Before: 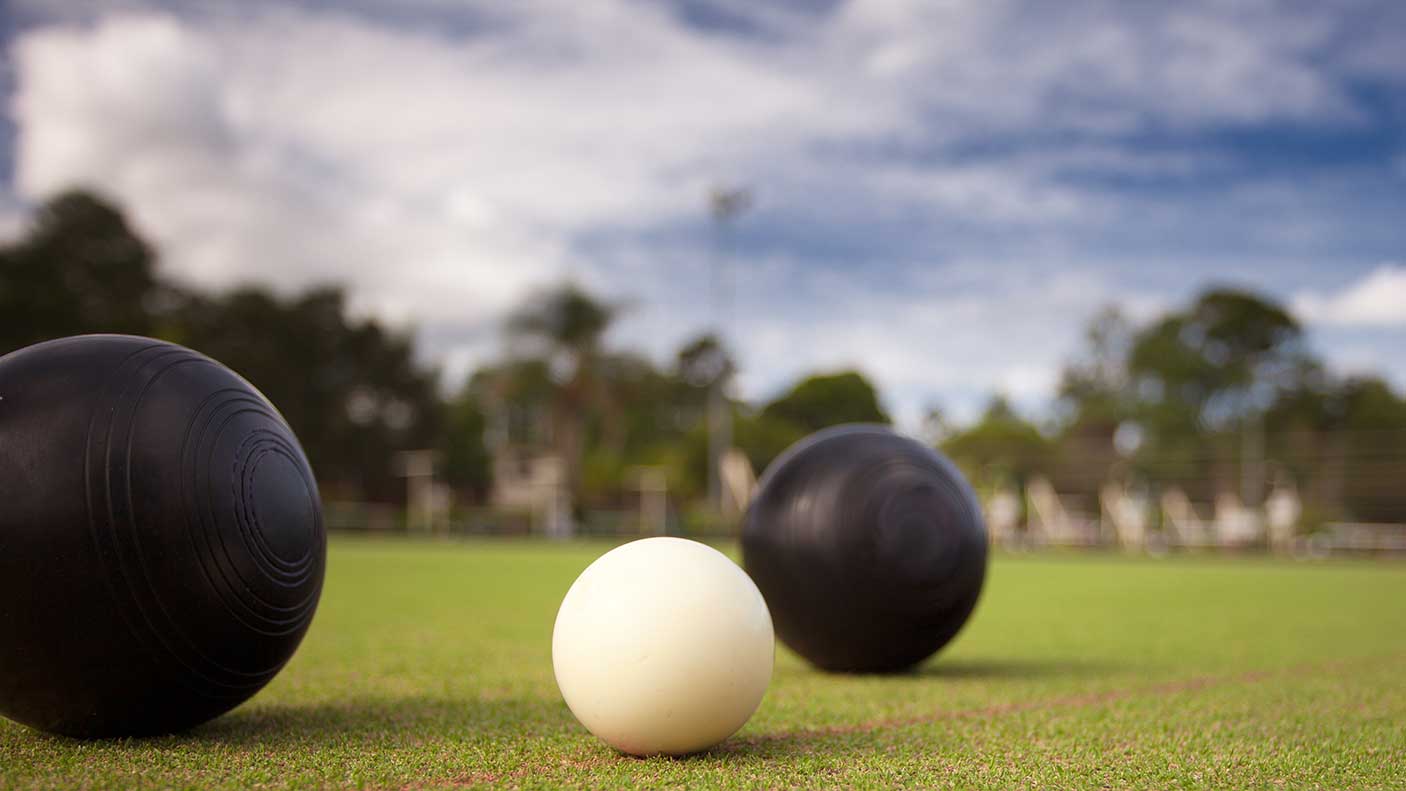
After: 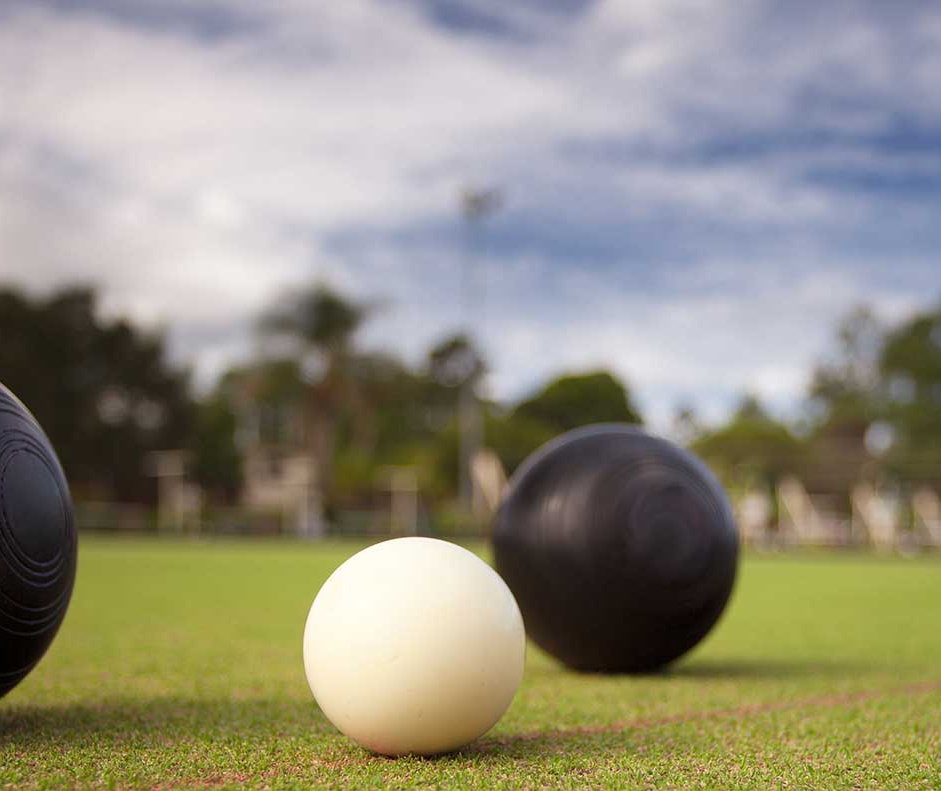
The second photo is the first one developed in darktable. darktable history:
crop and rotate: left 17.712%, right 15.348%
